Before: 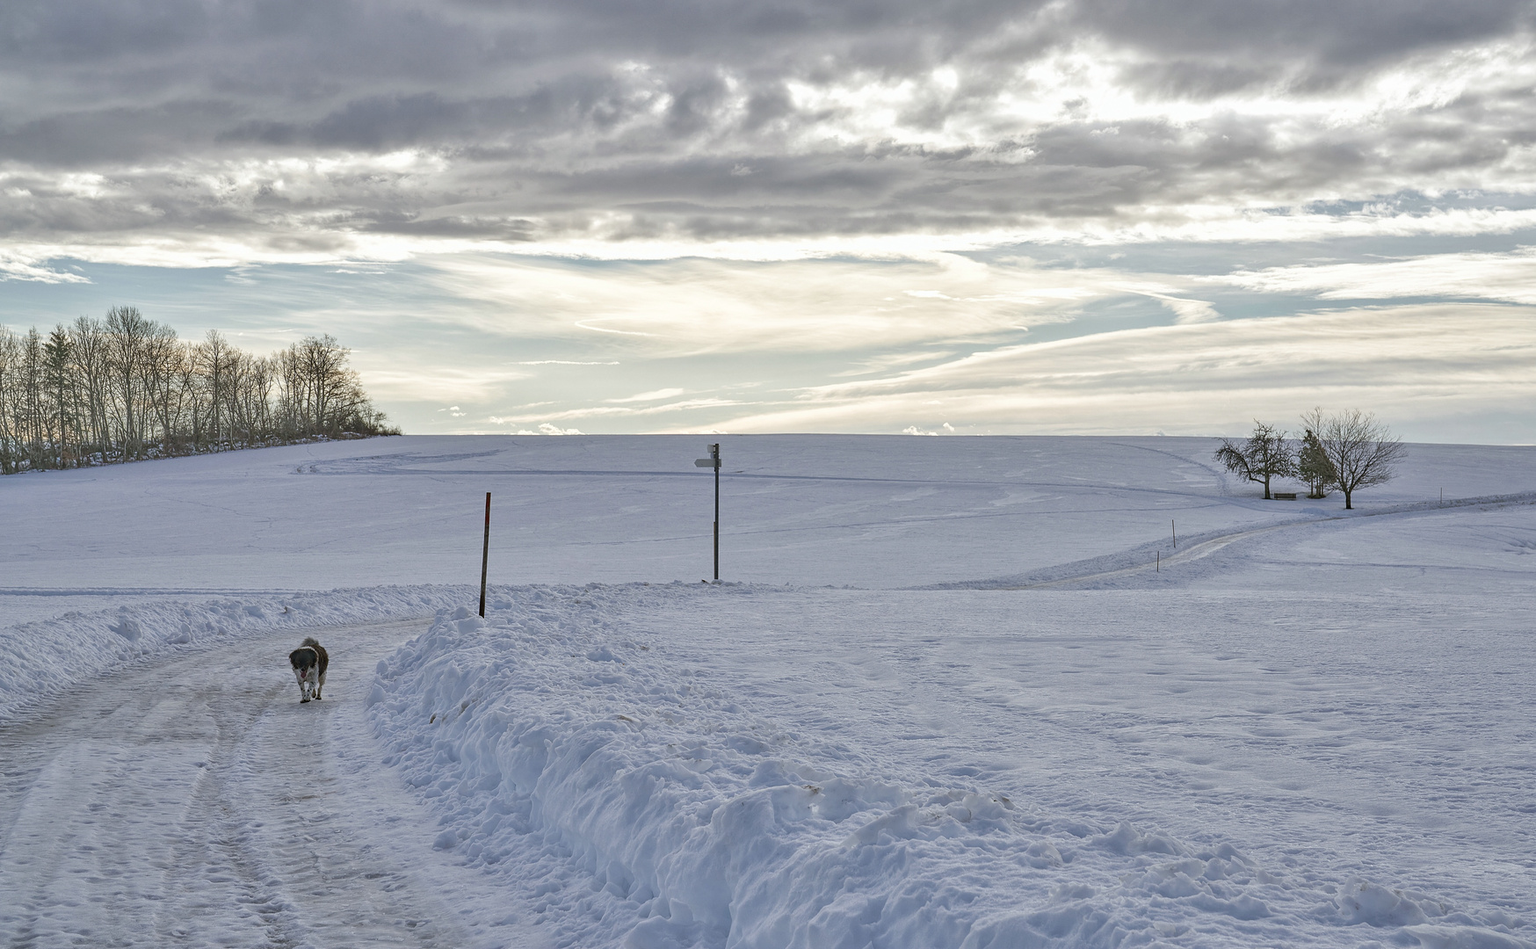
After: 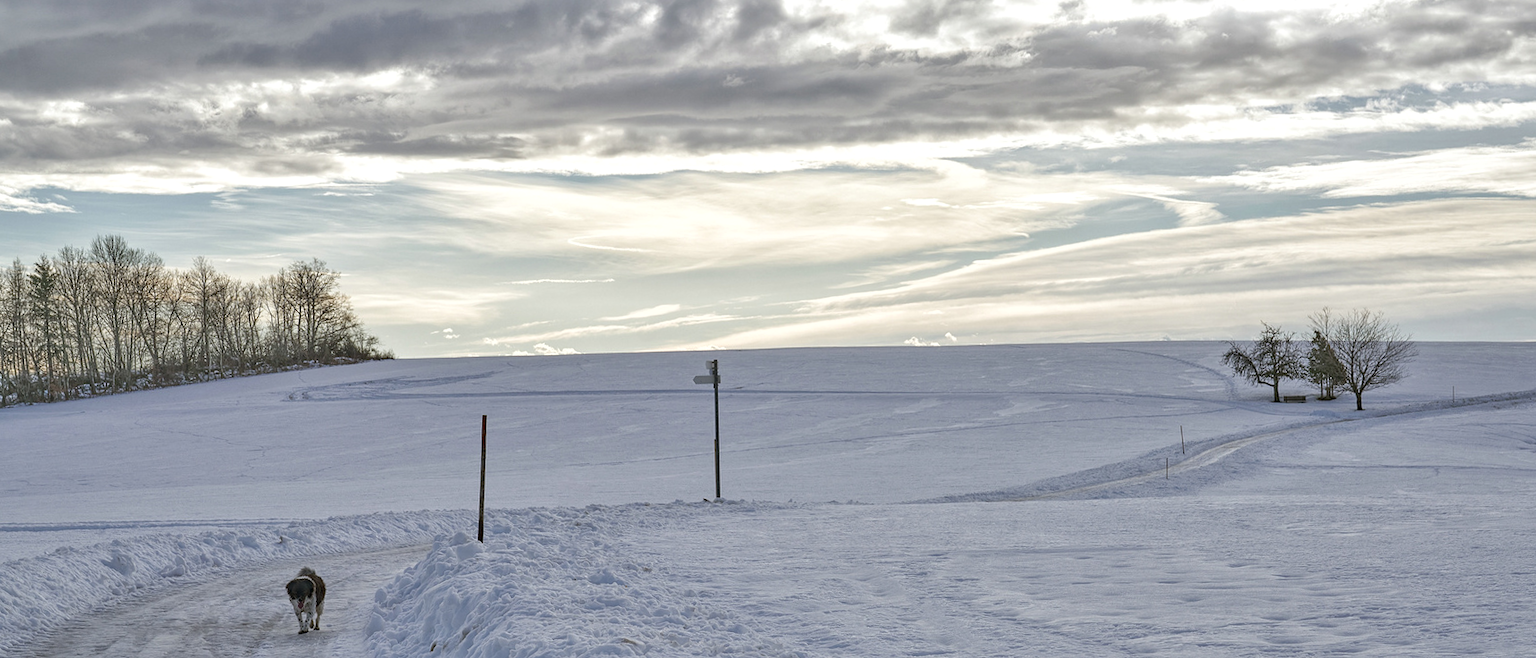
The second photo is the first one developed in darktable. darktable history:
local contrast: highlights 100%, shadows 100%, detail 120%, midtone range 0.2
crop and rotate: top 8.293%, bottom 20.996%
rotate and perspective: rotation -1.42°, crop left 0.016, crop right 0.984, crop top 0.035, crop bottom 0.965
